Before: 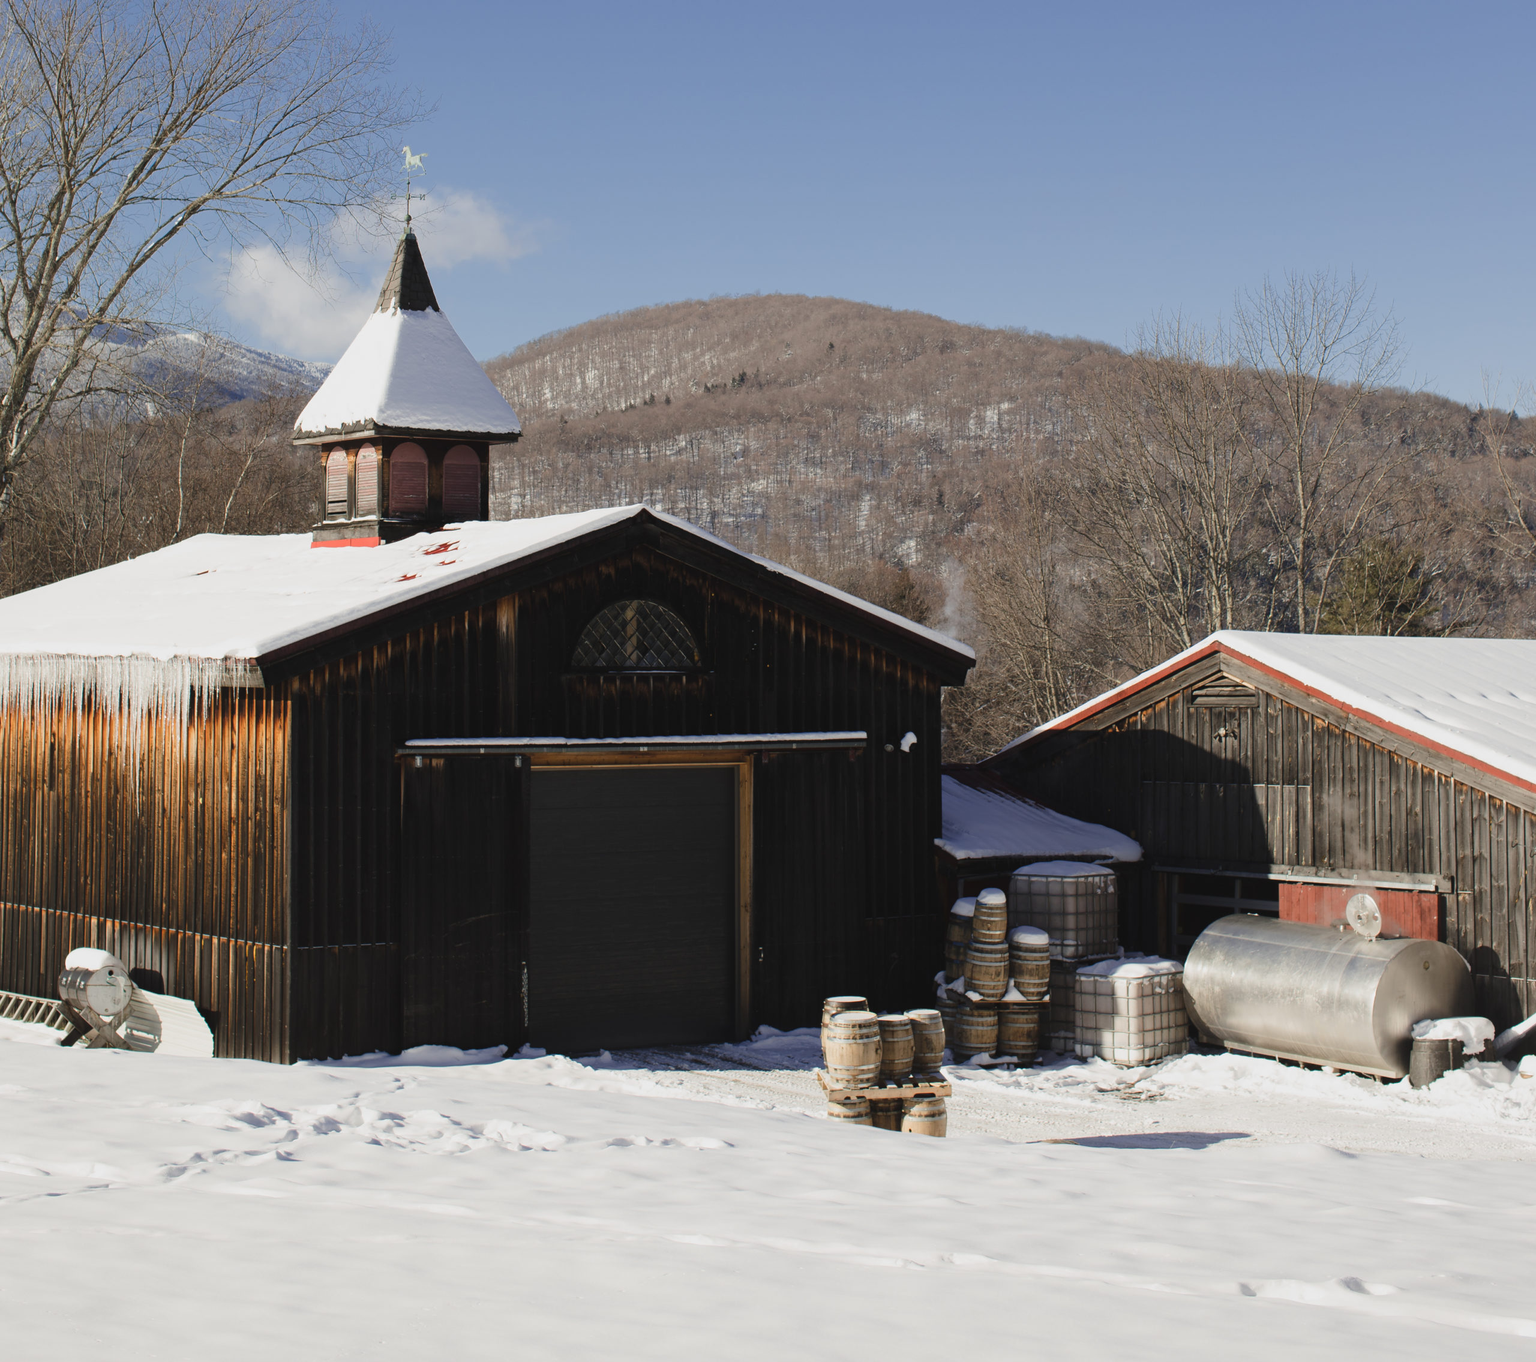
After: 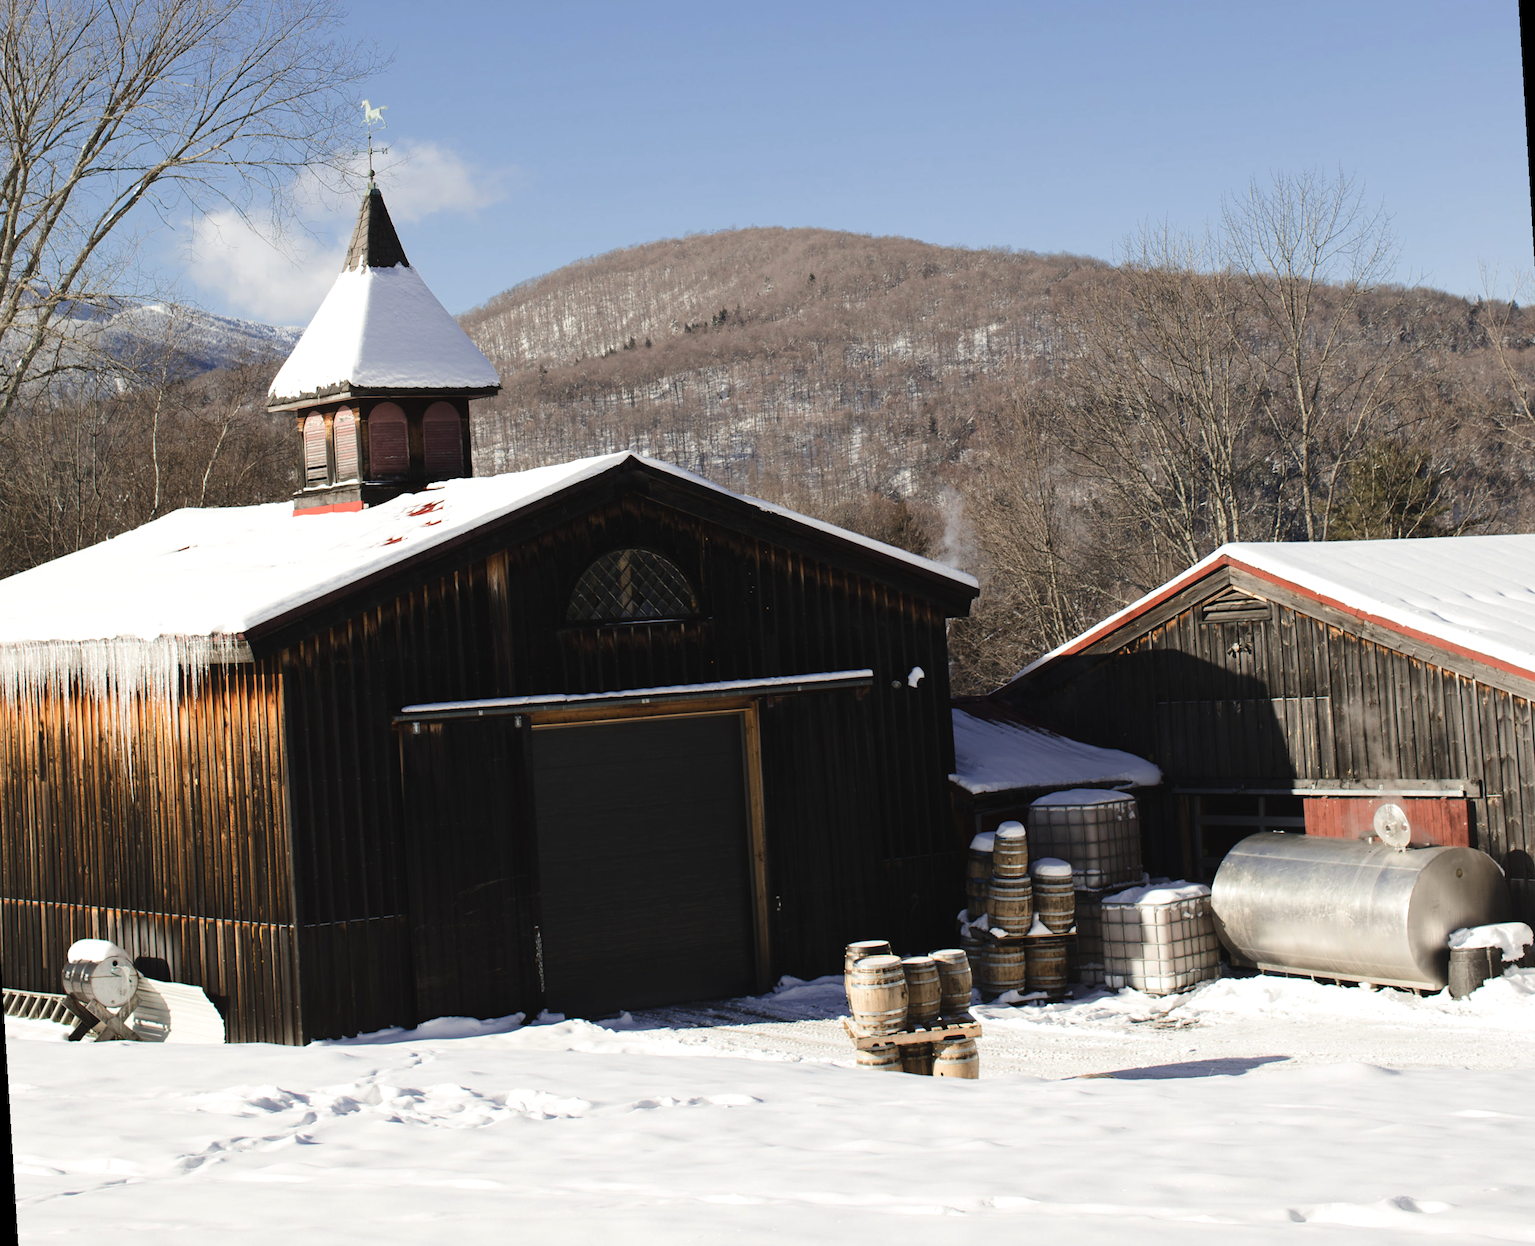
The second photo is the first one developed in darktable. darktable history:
tone equalizer: -8 EV -0.417 EV, -7 EV -0.389 EV, -6 EV -0.333 EV, -5 EV -0.222 EV, -3 EV 0.222 EV, -2 EV 0.333 EV, -1 EV 0.389 EV, +0 EV 0.417 EV, edges refinement/feathering 500, mask exposure compensation -1.57 EV, preserve details no
rotate and perspective: rotation -3.52°, crop left 0.036, crop right 0.964, crop top 0.081, crop bottom 0.919
